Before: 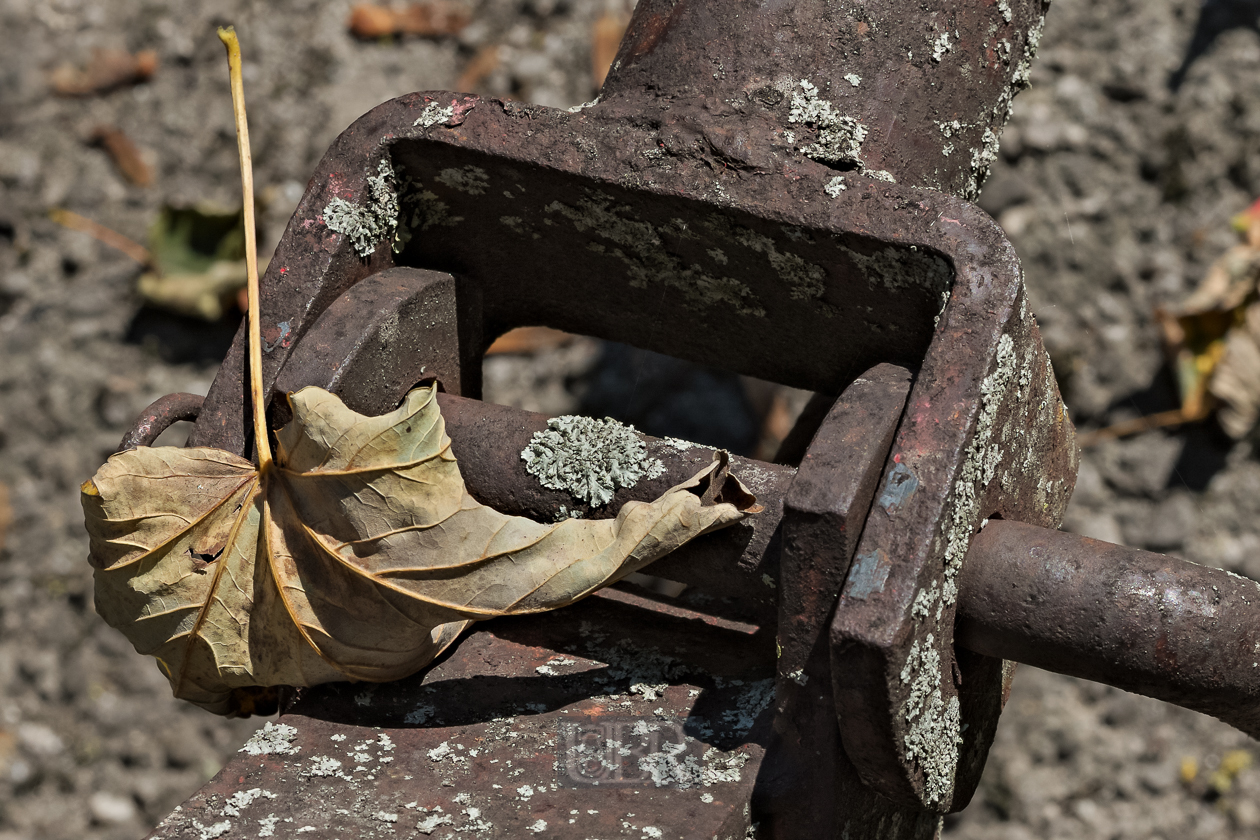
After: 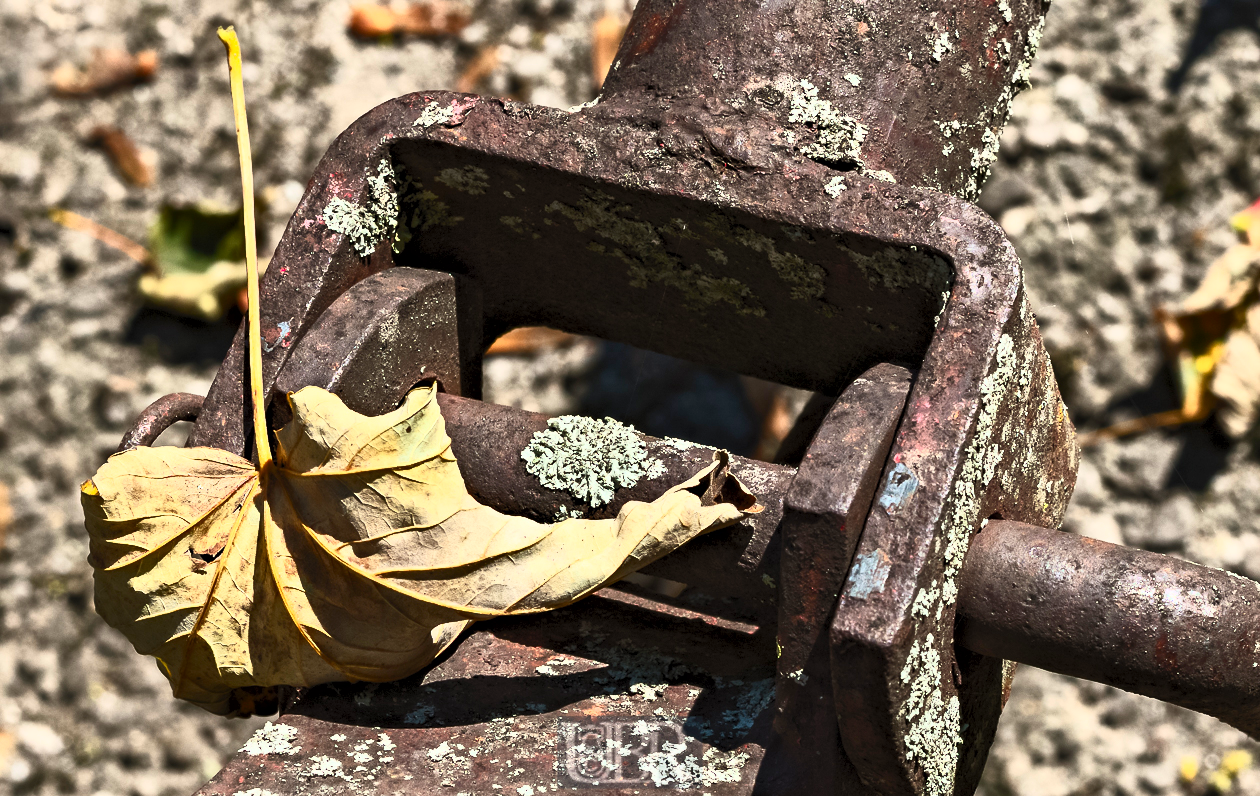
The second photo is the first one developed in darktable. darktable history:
exposure: black level correction 0.001, compensate highlight preservation false
crop and rotate: top 0.005%, bottom 5.167%
contrast brightness saturation: contrast 0.834, brightness 0.606, saturation 0.605
